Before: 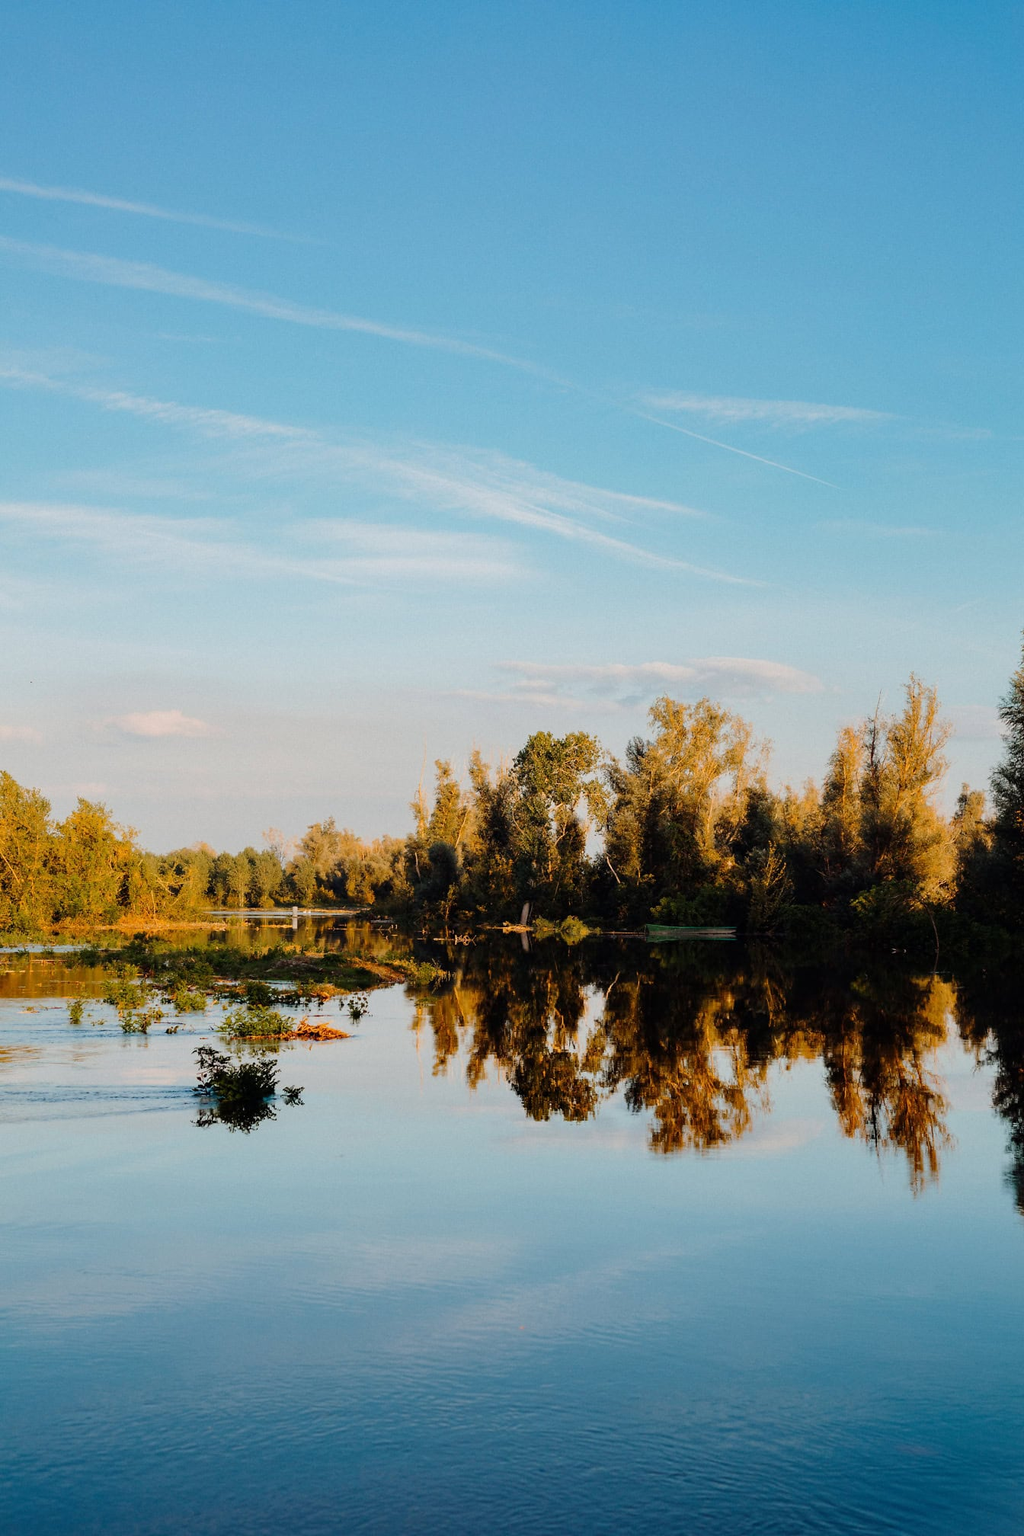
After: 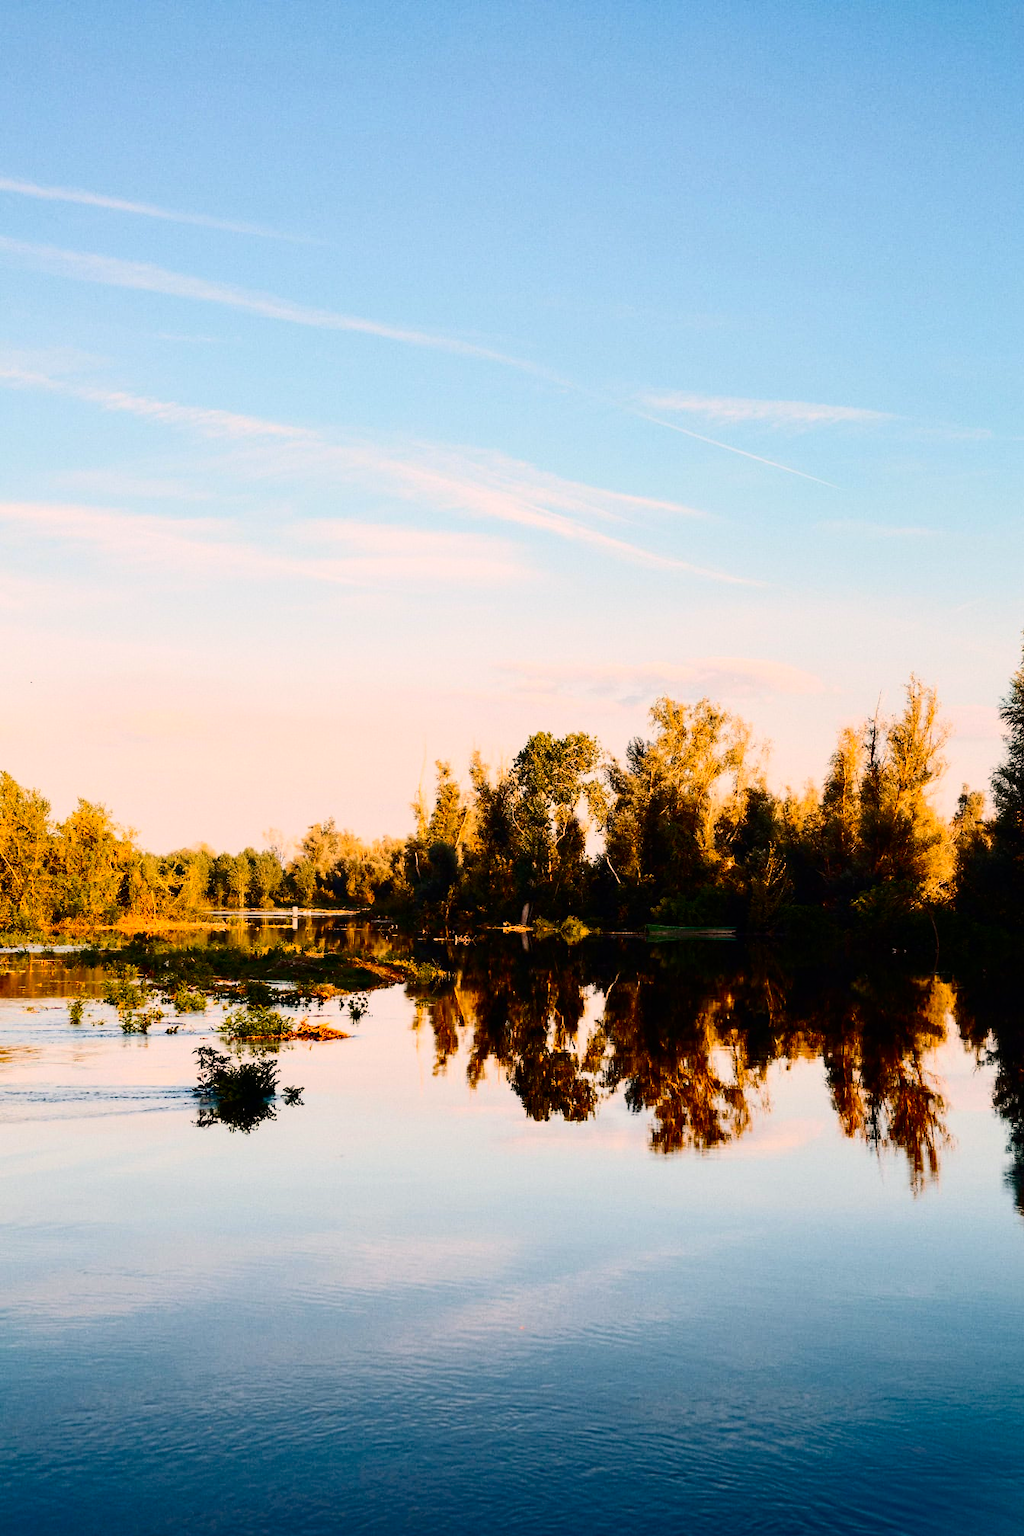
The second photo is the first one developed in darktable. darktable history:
contrast brightness saturation: contrast 0.4, brightness 0.05, saturation 0.25
color correction: highlights a* 11.96, highlights b* 11.58
